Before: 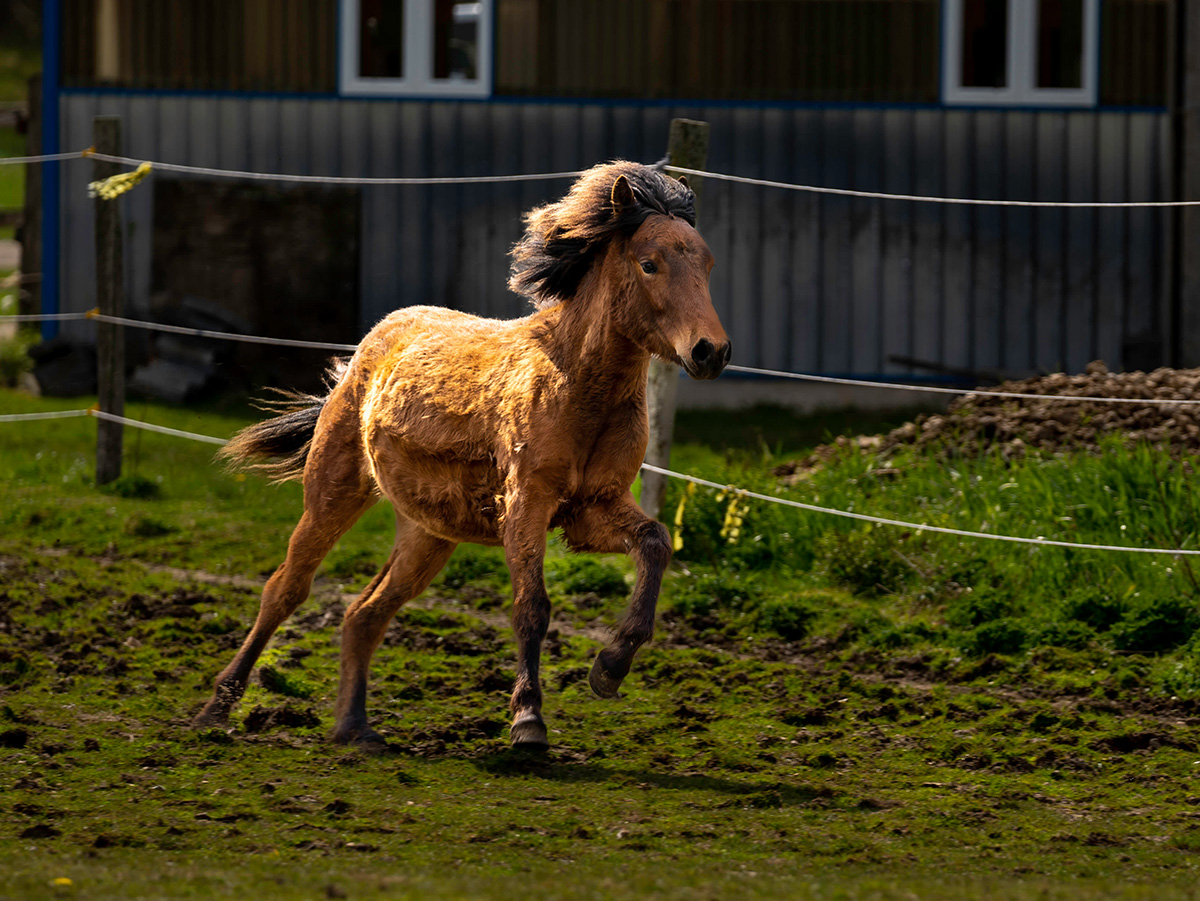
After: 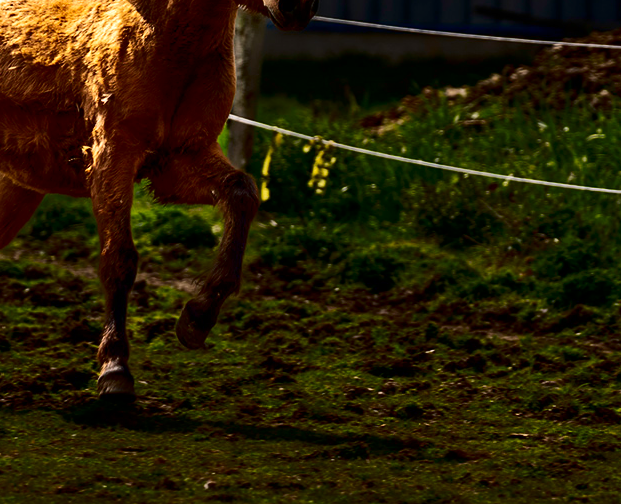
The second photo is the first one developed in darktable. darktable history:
crop: left 34.479%, top 38.822%, right 13.718%, bottom 5.172%
contrast brightness saturation: contrast 0.24, brightness -0.24, saturation 0.14
